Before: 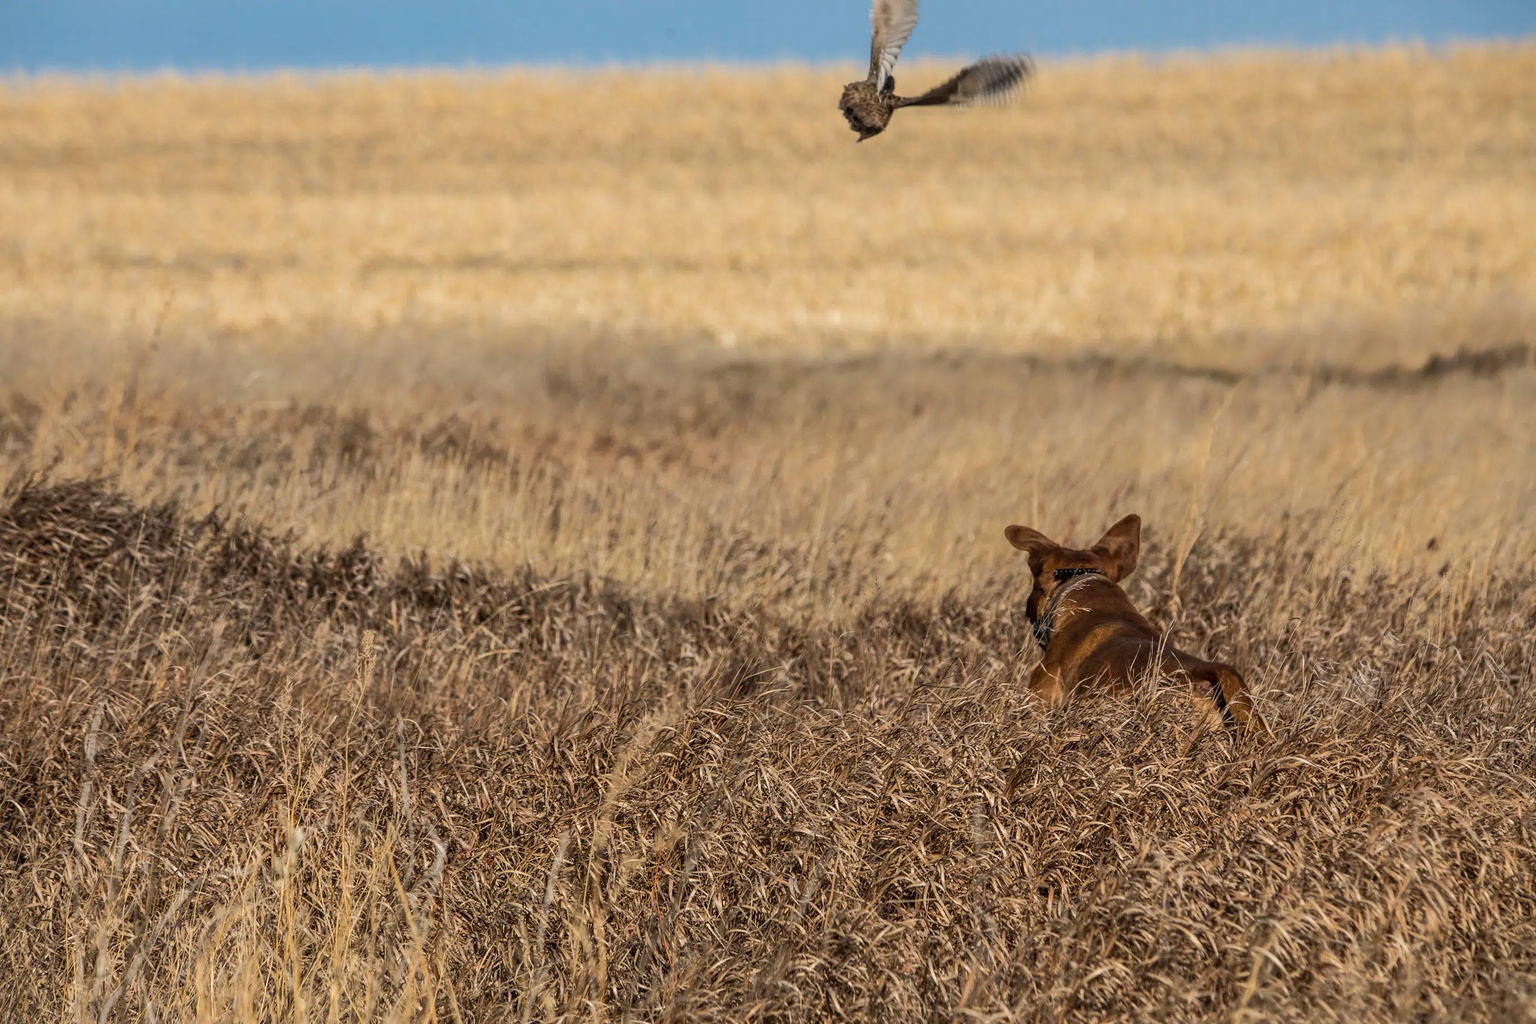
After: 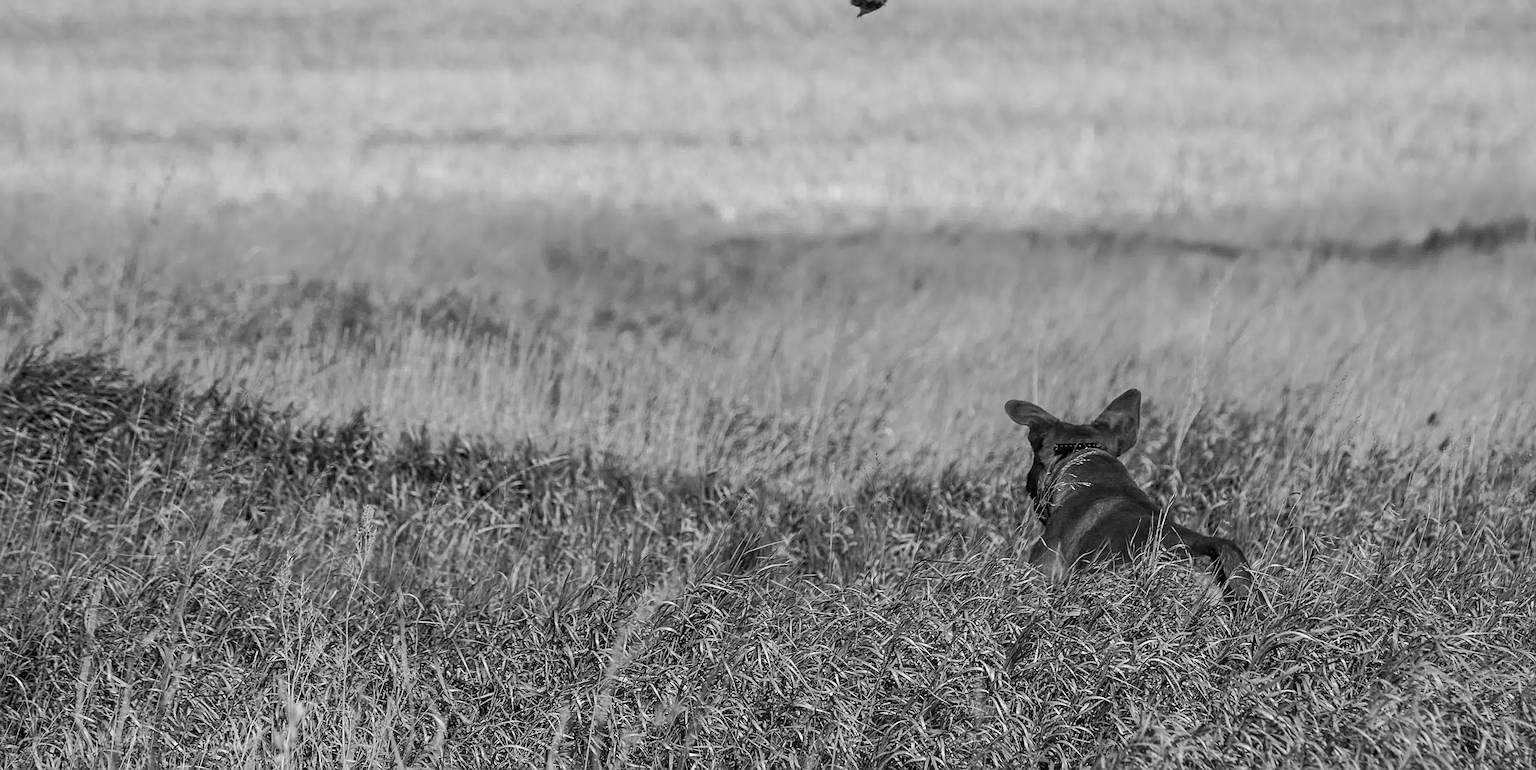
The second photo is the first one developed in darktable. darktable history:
crop and rotate: top 12.284%, bottom 12.474%
sharpen: on, module defaults
contrast brightness saturation: saturation -0.991
color zones: curves: ch2 [(0, 0.5) (0.084, 0.497) (0.323, 0.335) (0.4, 0.497) (1, 0.5)], mix 26.41%
